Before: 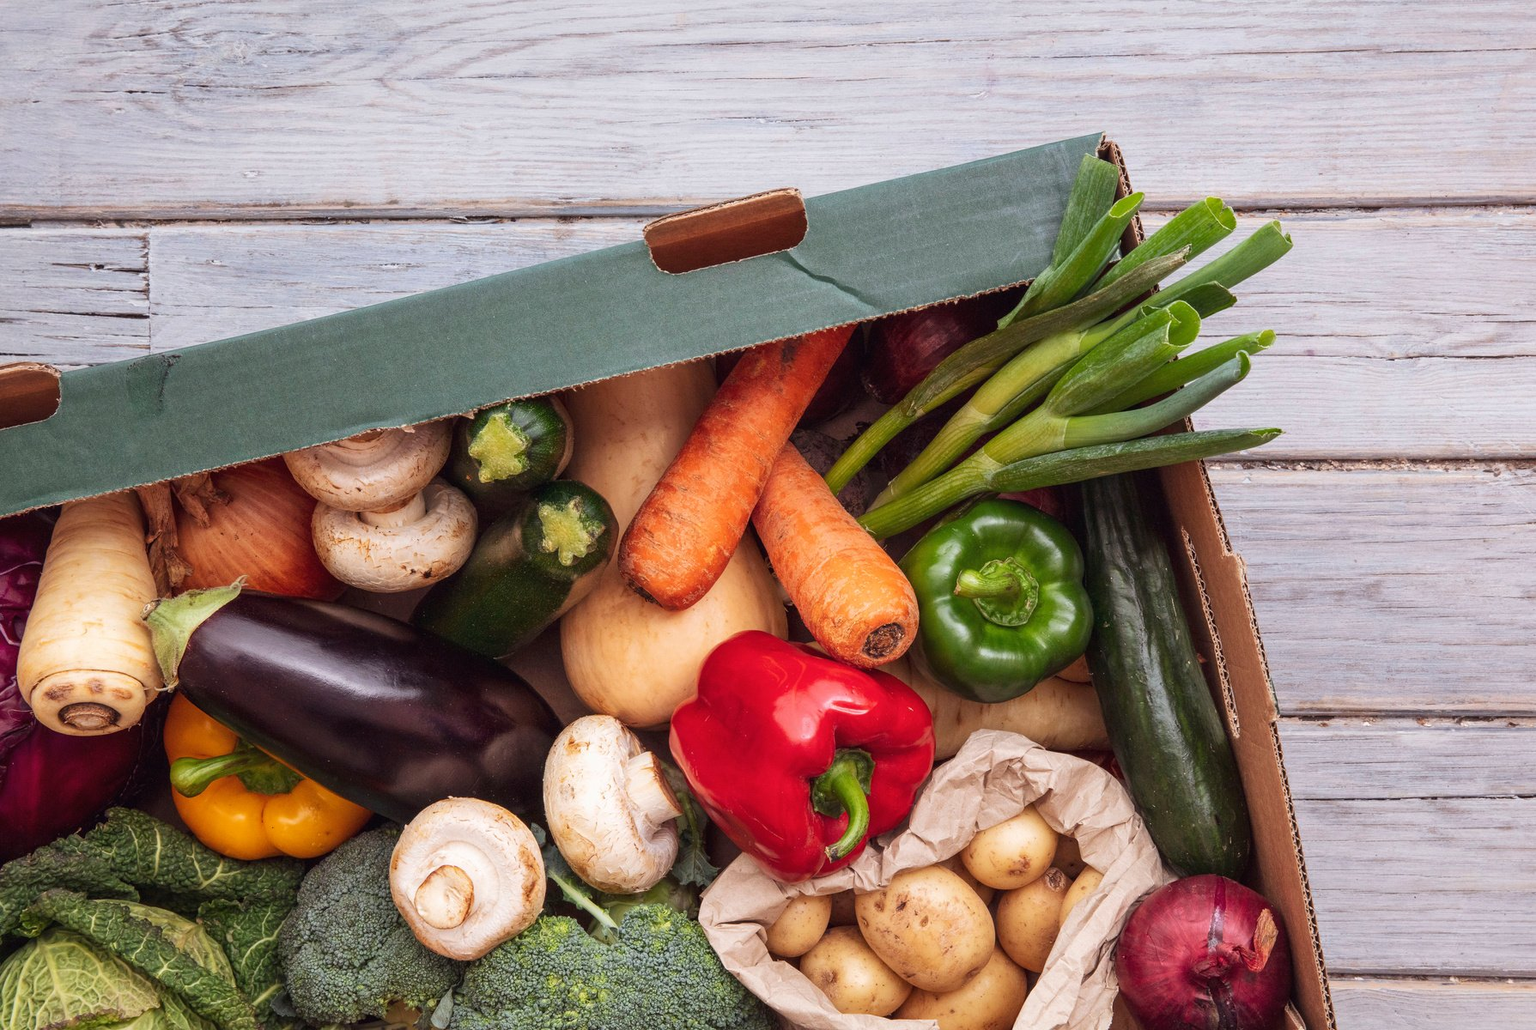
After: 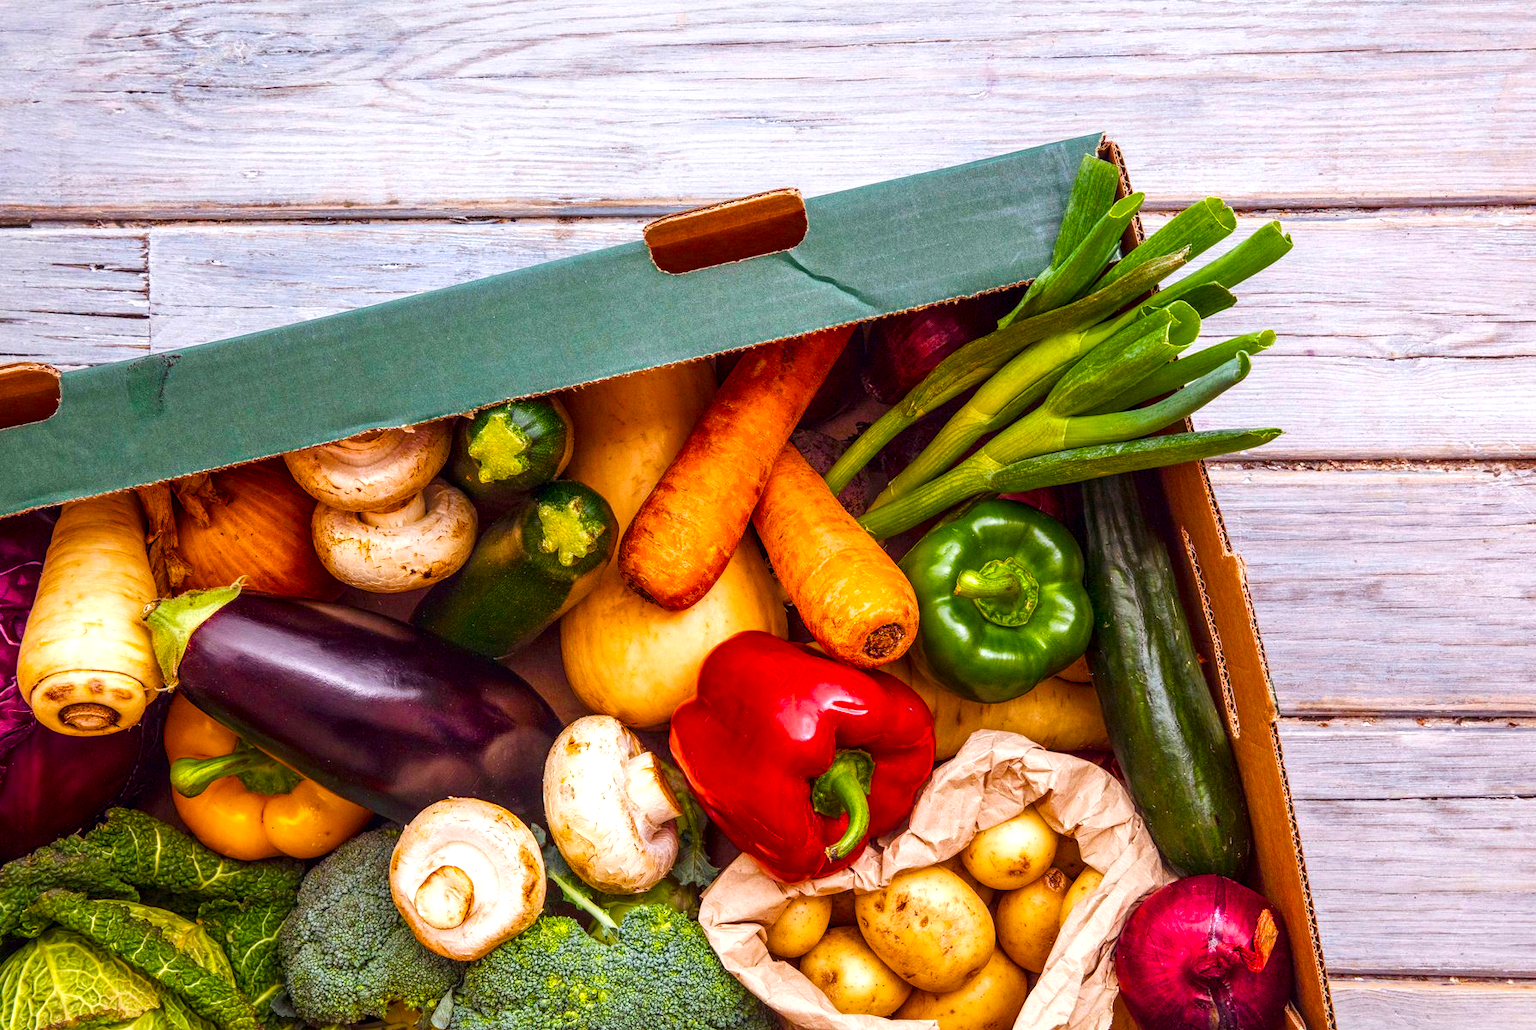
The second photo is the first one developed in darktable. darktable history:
local contrast: detail 130%
color balance rgb: linear chroma grading › shadows 10%, linear chroma grading › highlights 10%, linear chroma grading › global chroma 15%, linear chroma grading › mid-tones 15%, perceptual saturation grading › global saturation 40%, perceptual saturation grading › highlights -25%, perceptual saturation grading › mid-tones 35%, perceptual saturation grading › shadows 35%, perceptual brilliance grading › global brilliance 11.29%, global vibrance 11.29%
